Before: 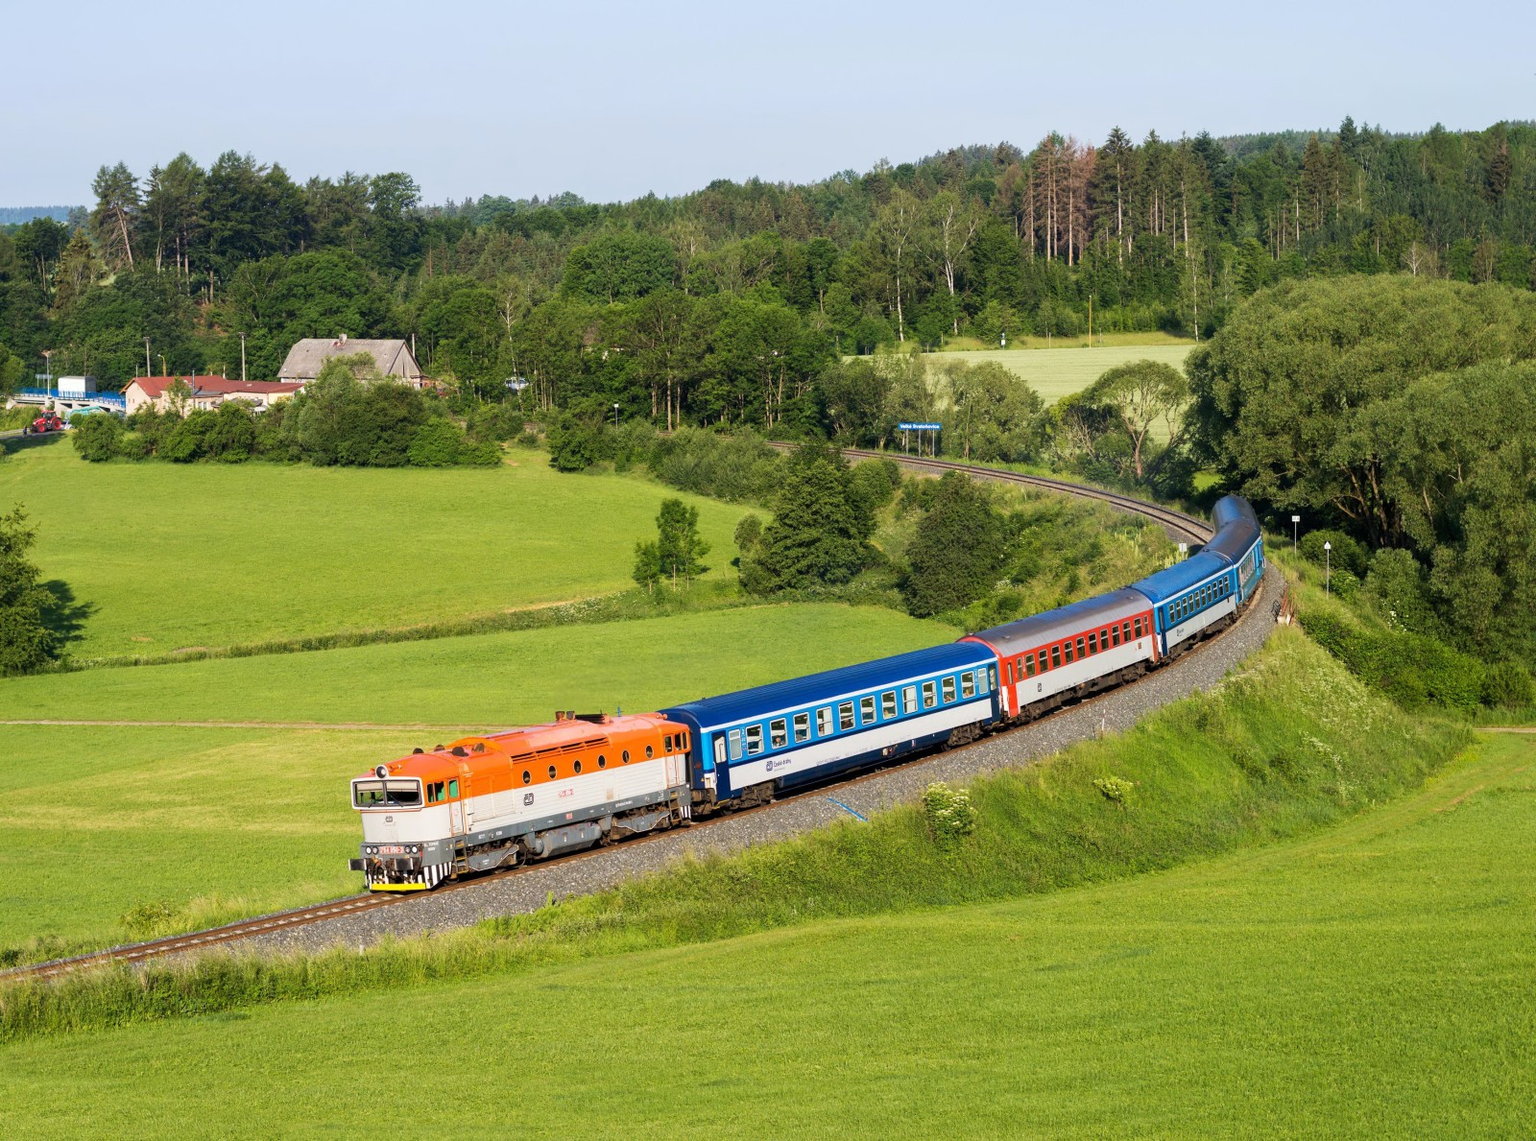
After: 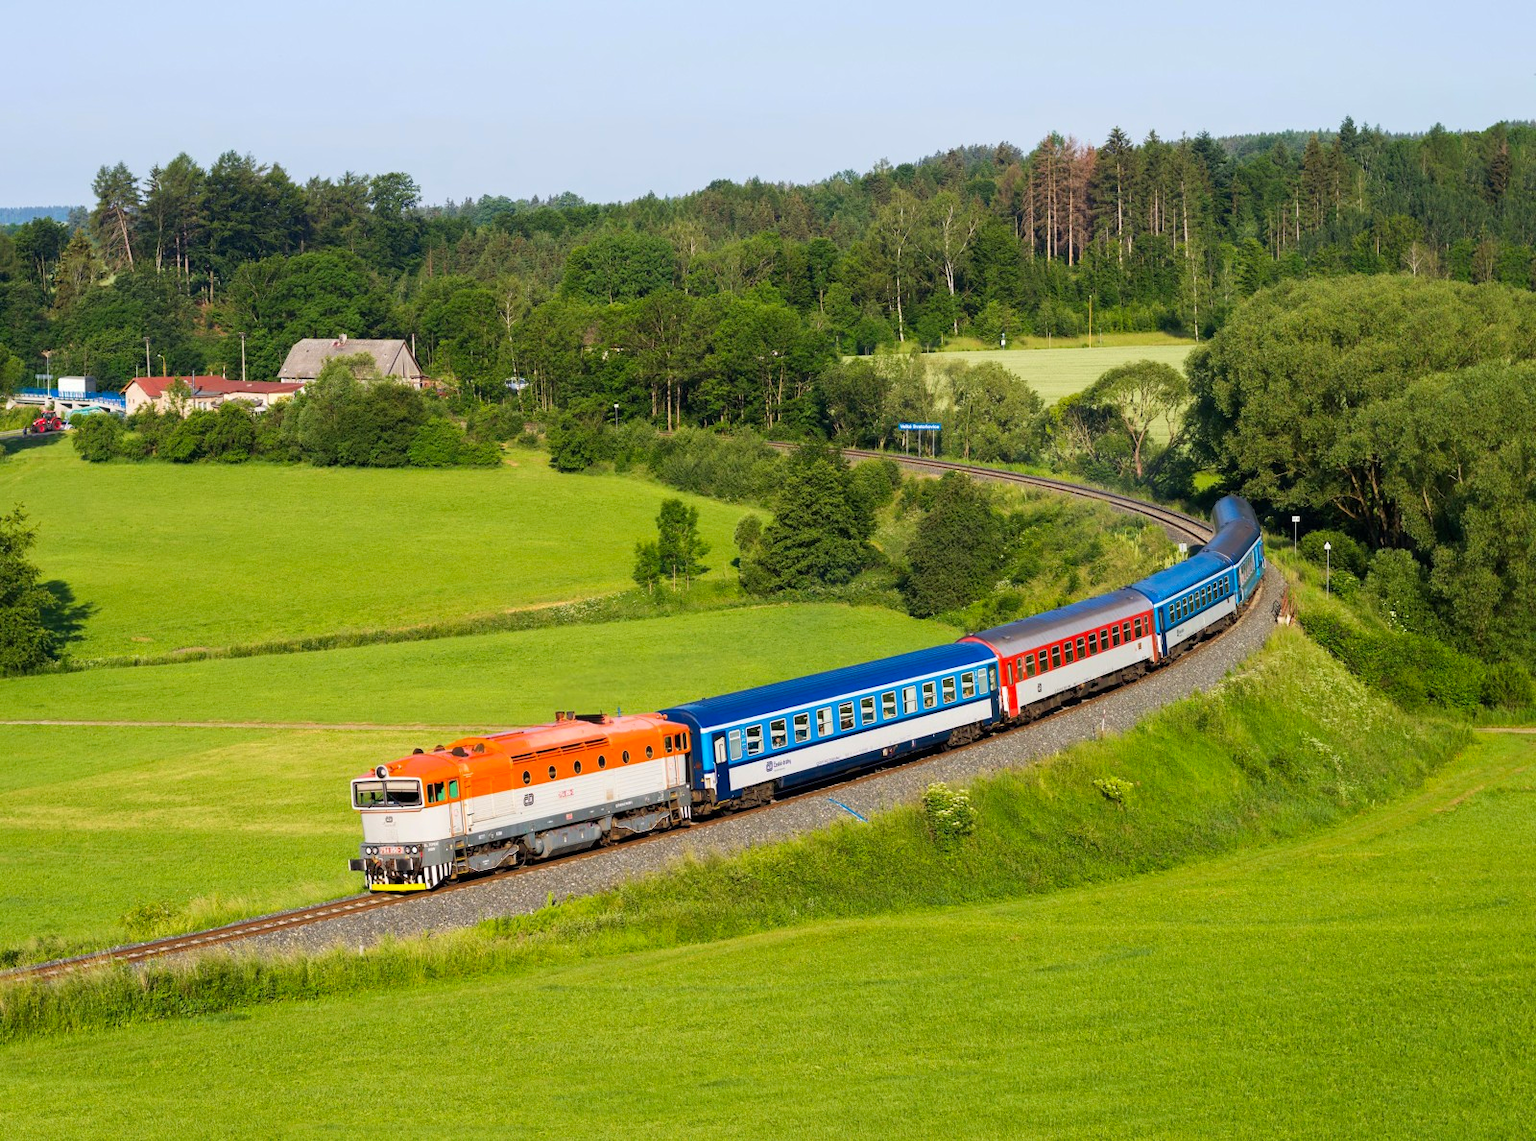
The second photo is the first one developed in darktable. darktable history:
contrast brightness saturation: saturation 0.177
